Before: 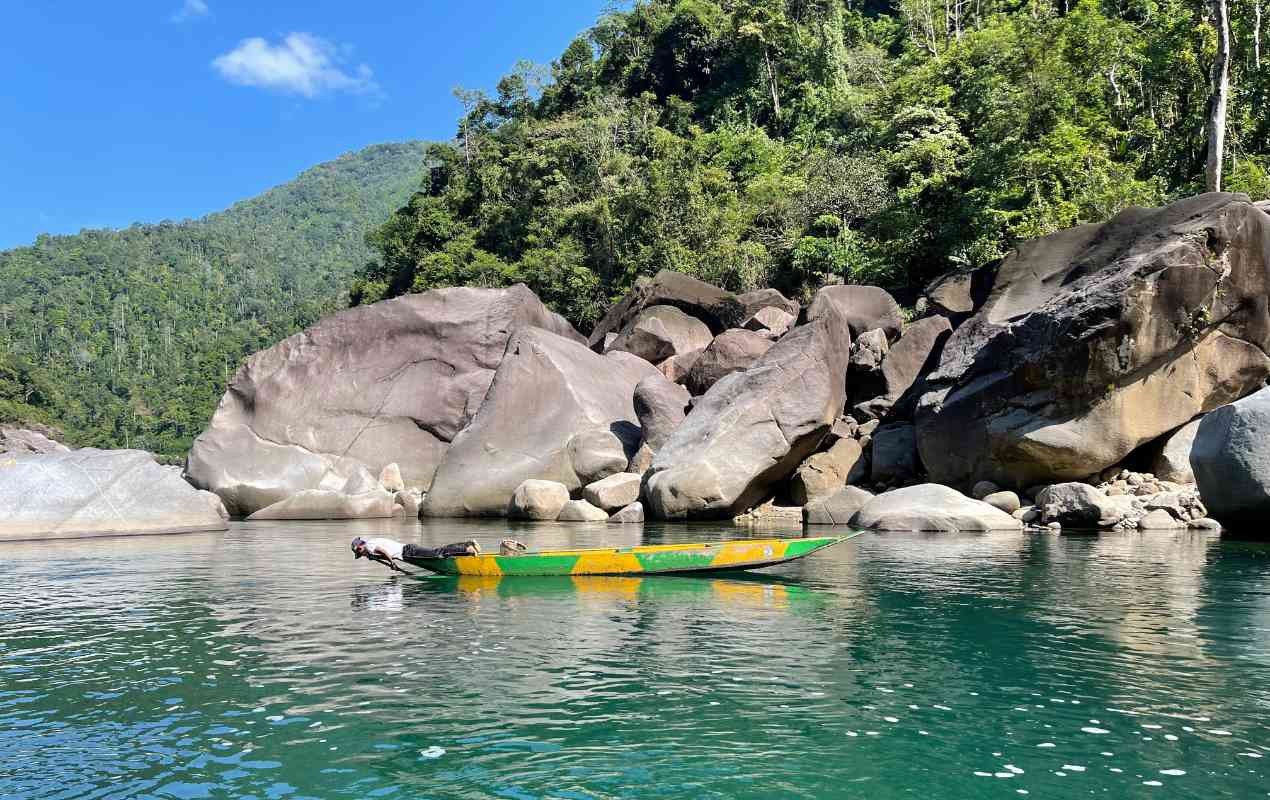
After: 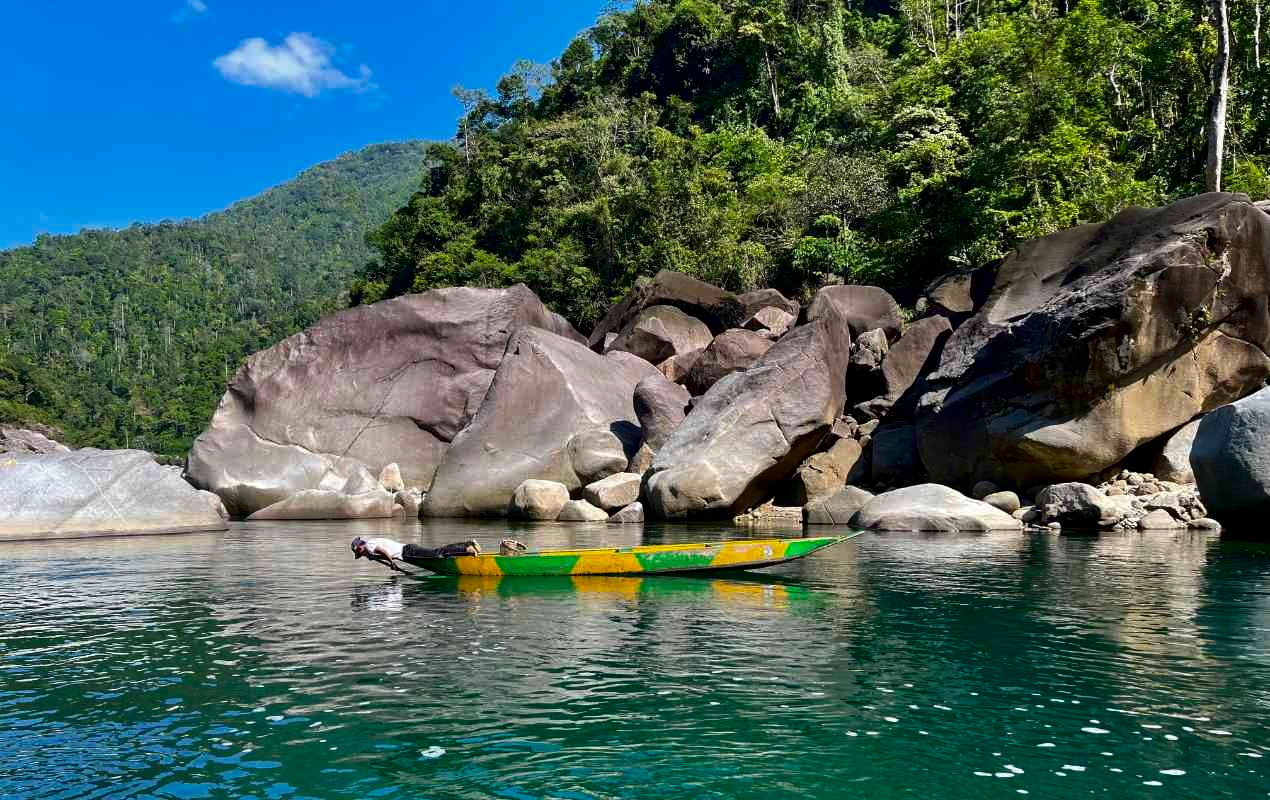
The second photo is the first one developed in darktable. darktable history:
tone equalizer: on, module defaults
contrast brightness saturation: brightness -0.247, saturation 0.196
